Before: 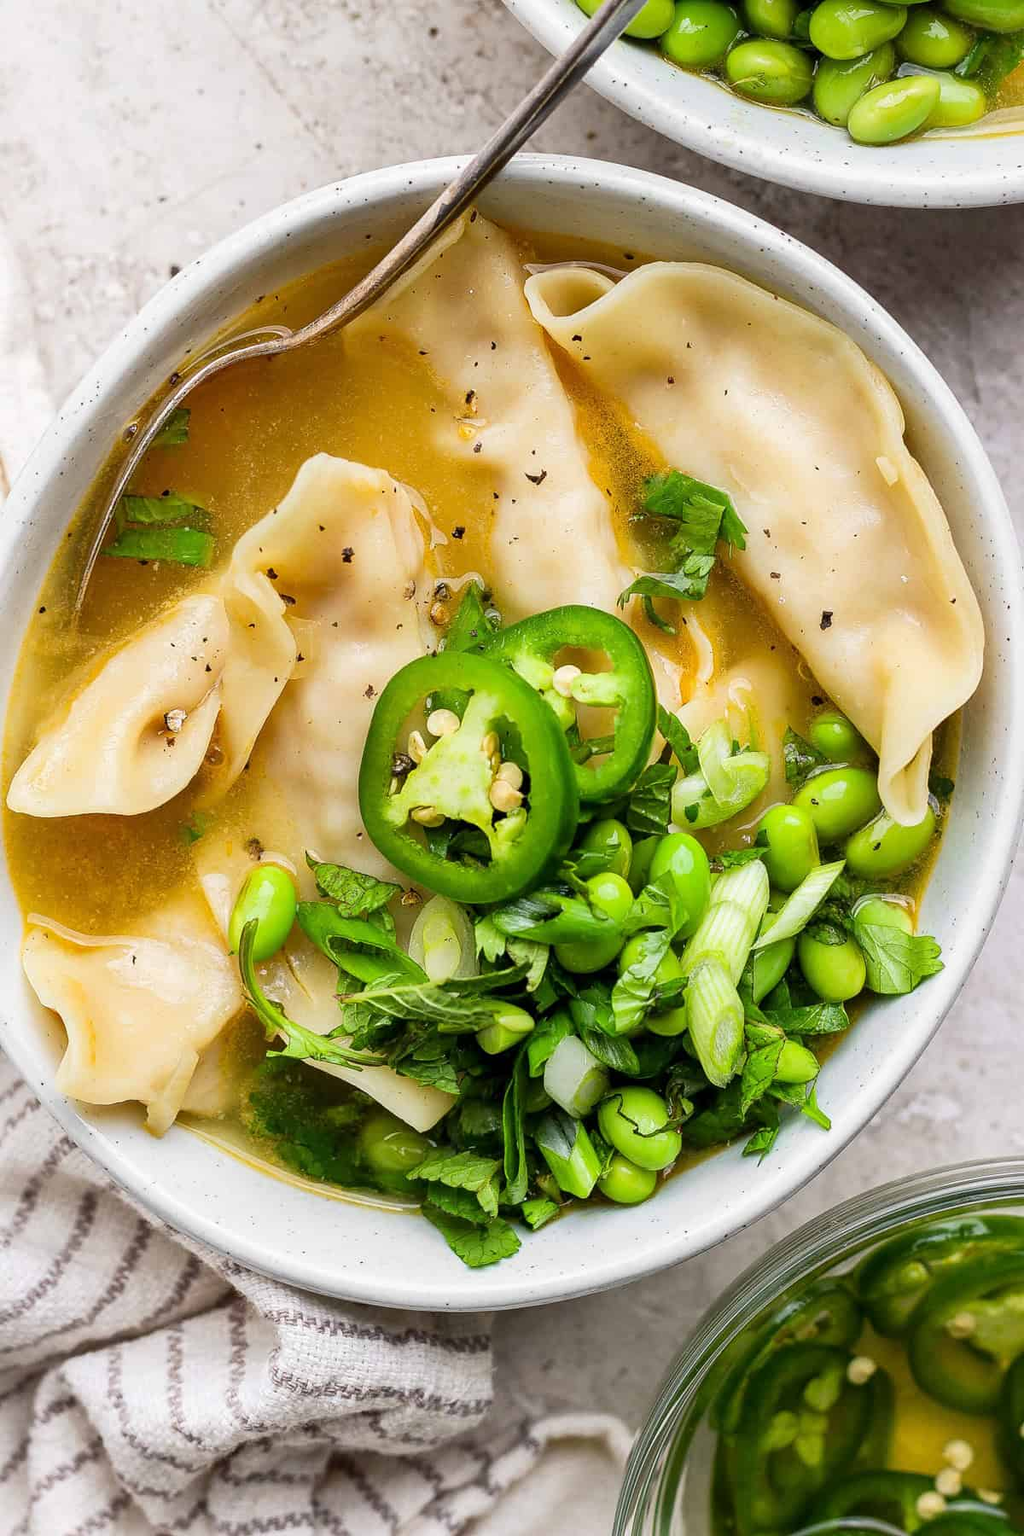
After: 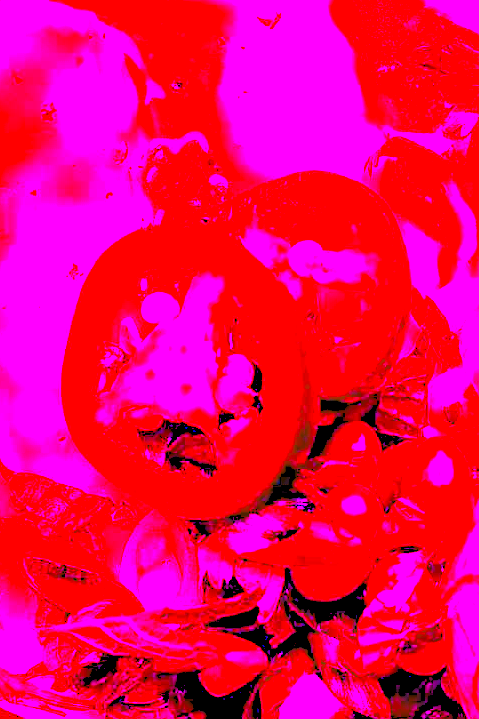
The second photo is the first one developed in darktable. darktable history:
white balance: red 8, blue 8
crop: left 30%, top 30%, right 30%, bottom 30%
rgb levels: levels [[0.027, 0.429, 0.996], [0, 0.5, 1], [0, 0.5, 1]]
global tonemap: drago (1, 100), detail 1
color correction: highlights a* -10.04, highlights b* -10.37
